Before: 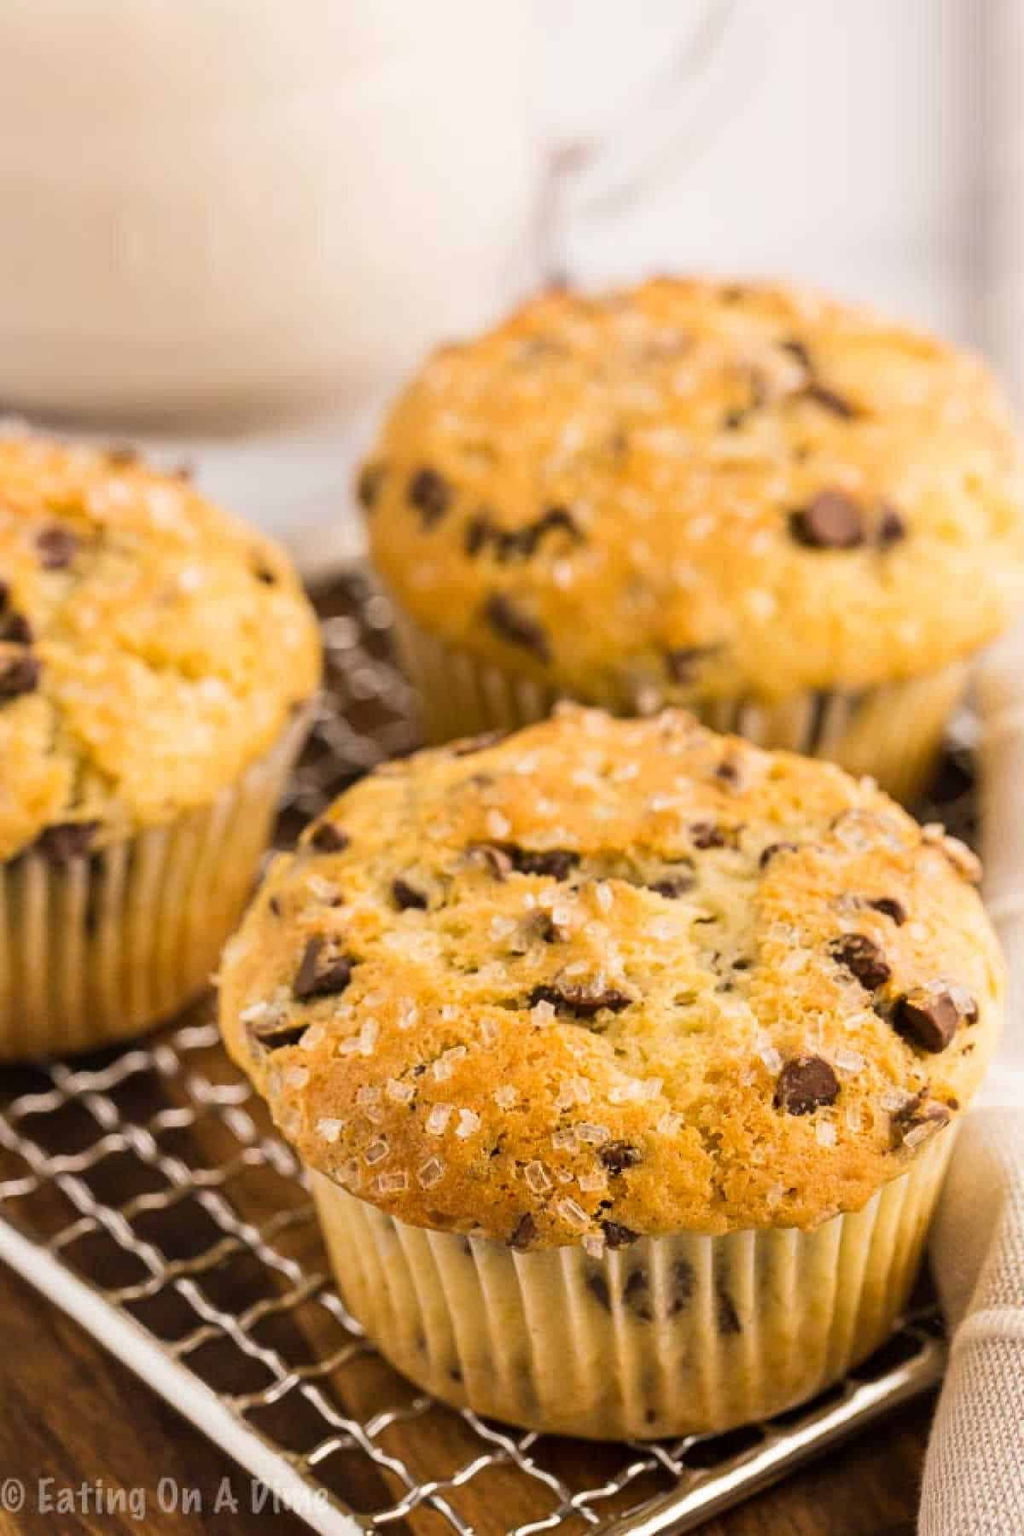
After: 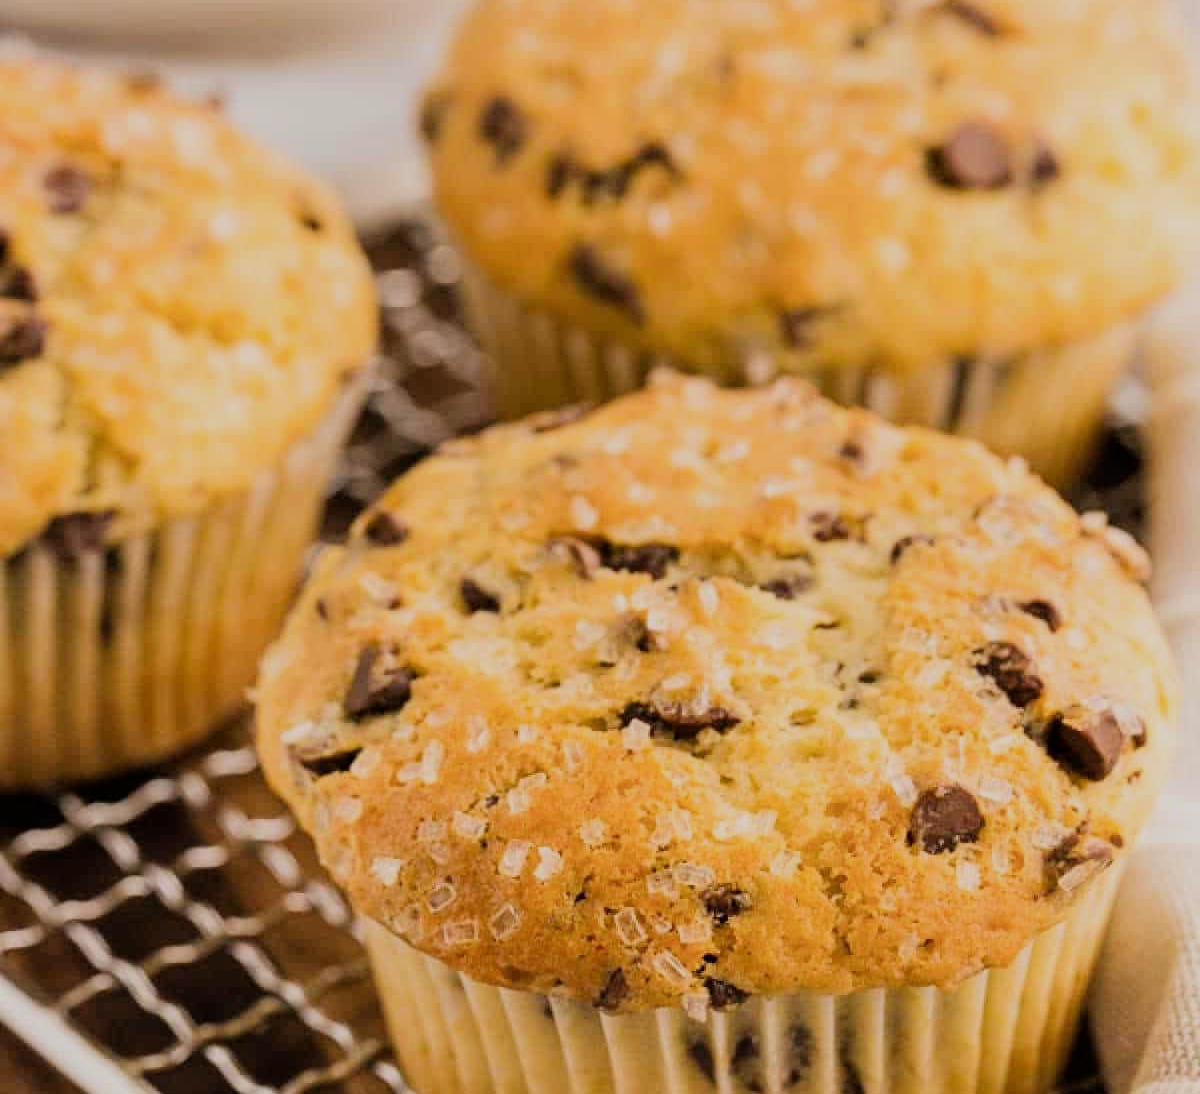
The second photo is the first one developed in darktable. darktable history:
shadows and highlights: shadows -8.92, white point adjustment 1.46, highlights 10.54
filmic rgb: black relative exposure -7.65 EV, white relative exposure 4.56 EV, hardness 3.61
crop and rotate: top 25.172%, bottom 14.03%
